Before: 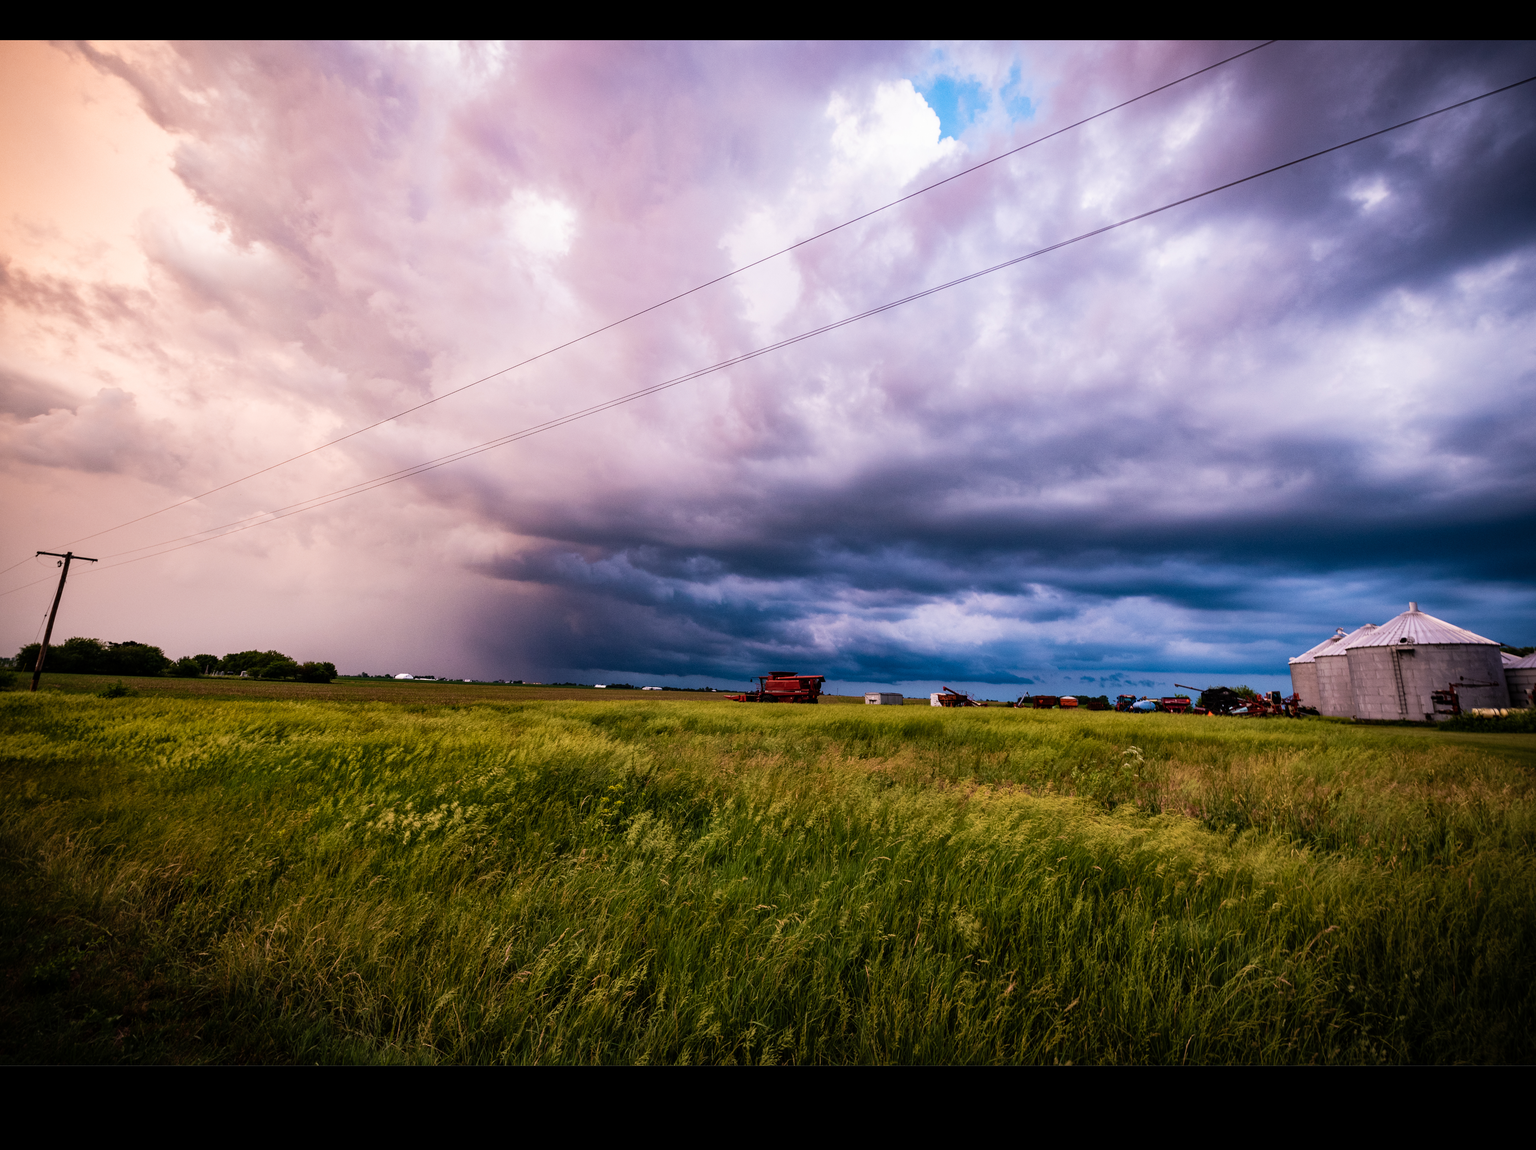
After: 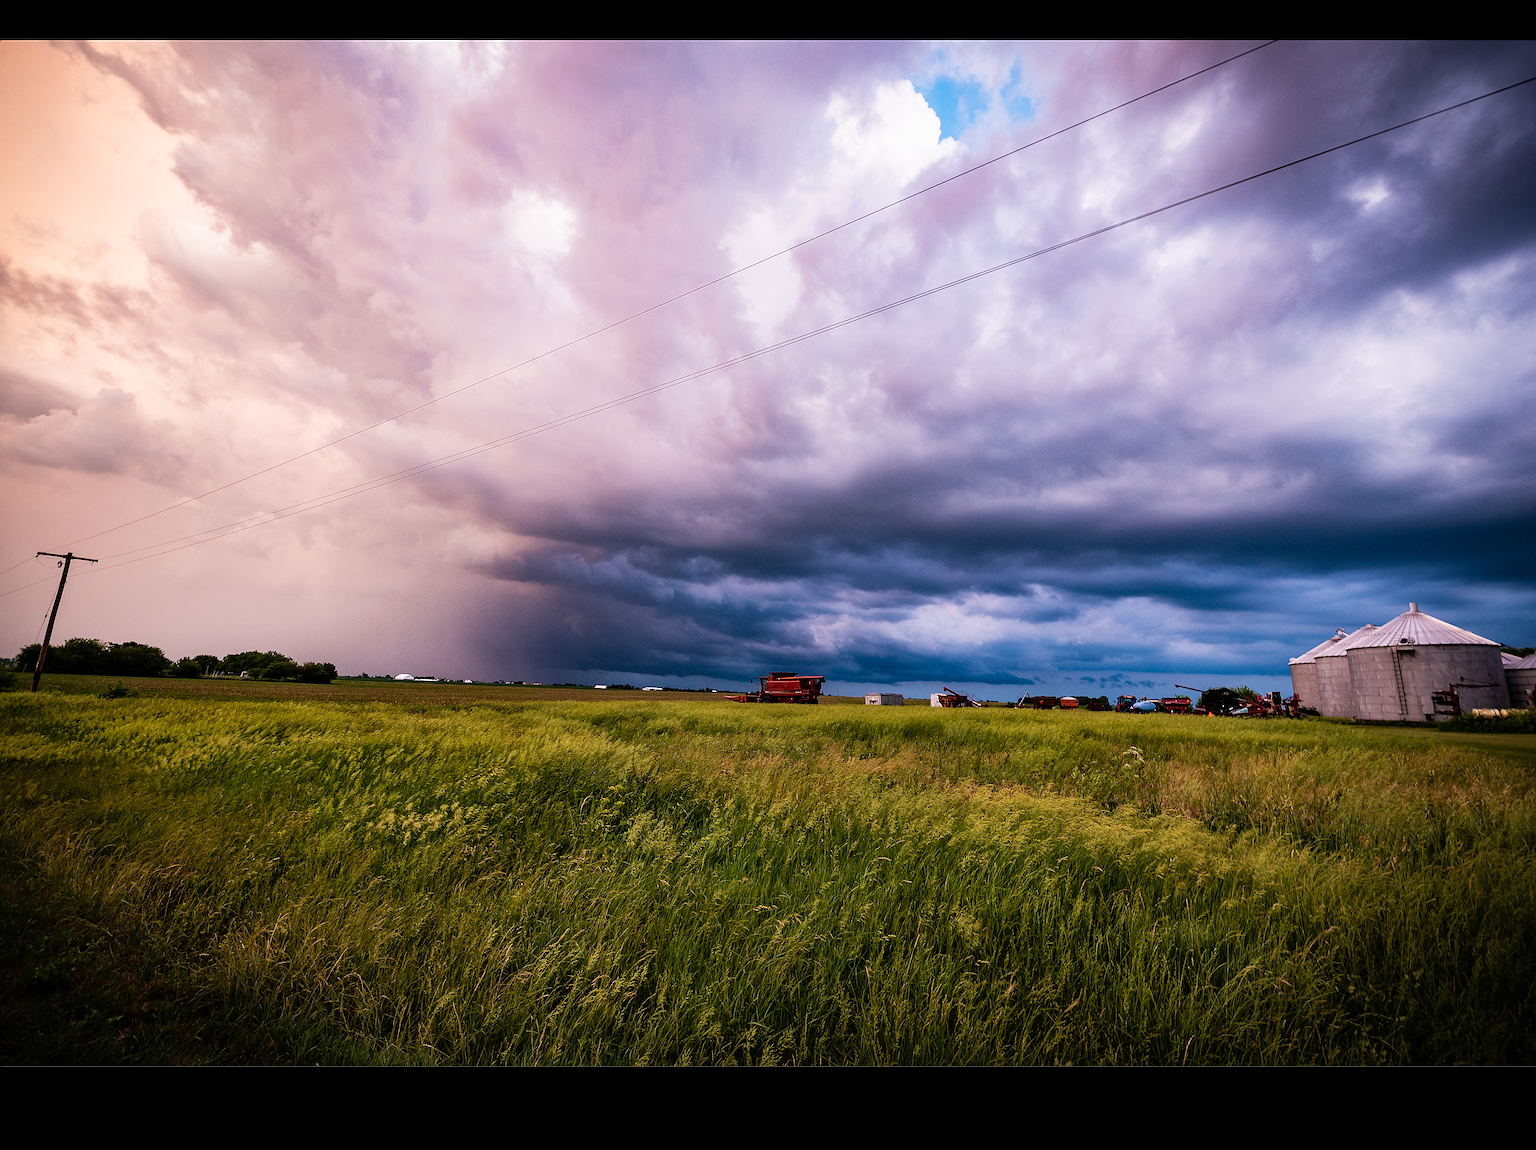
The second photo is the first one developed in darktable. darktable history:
sharpen: radius 1.373, amount 1.255, threshold 0.747
